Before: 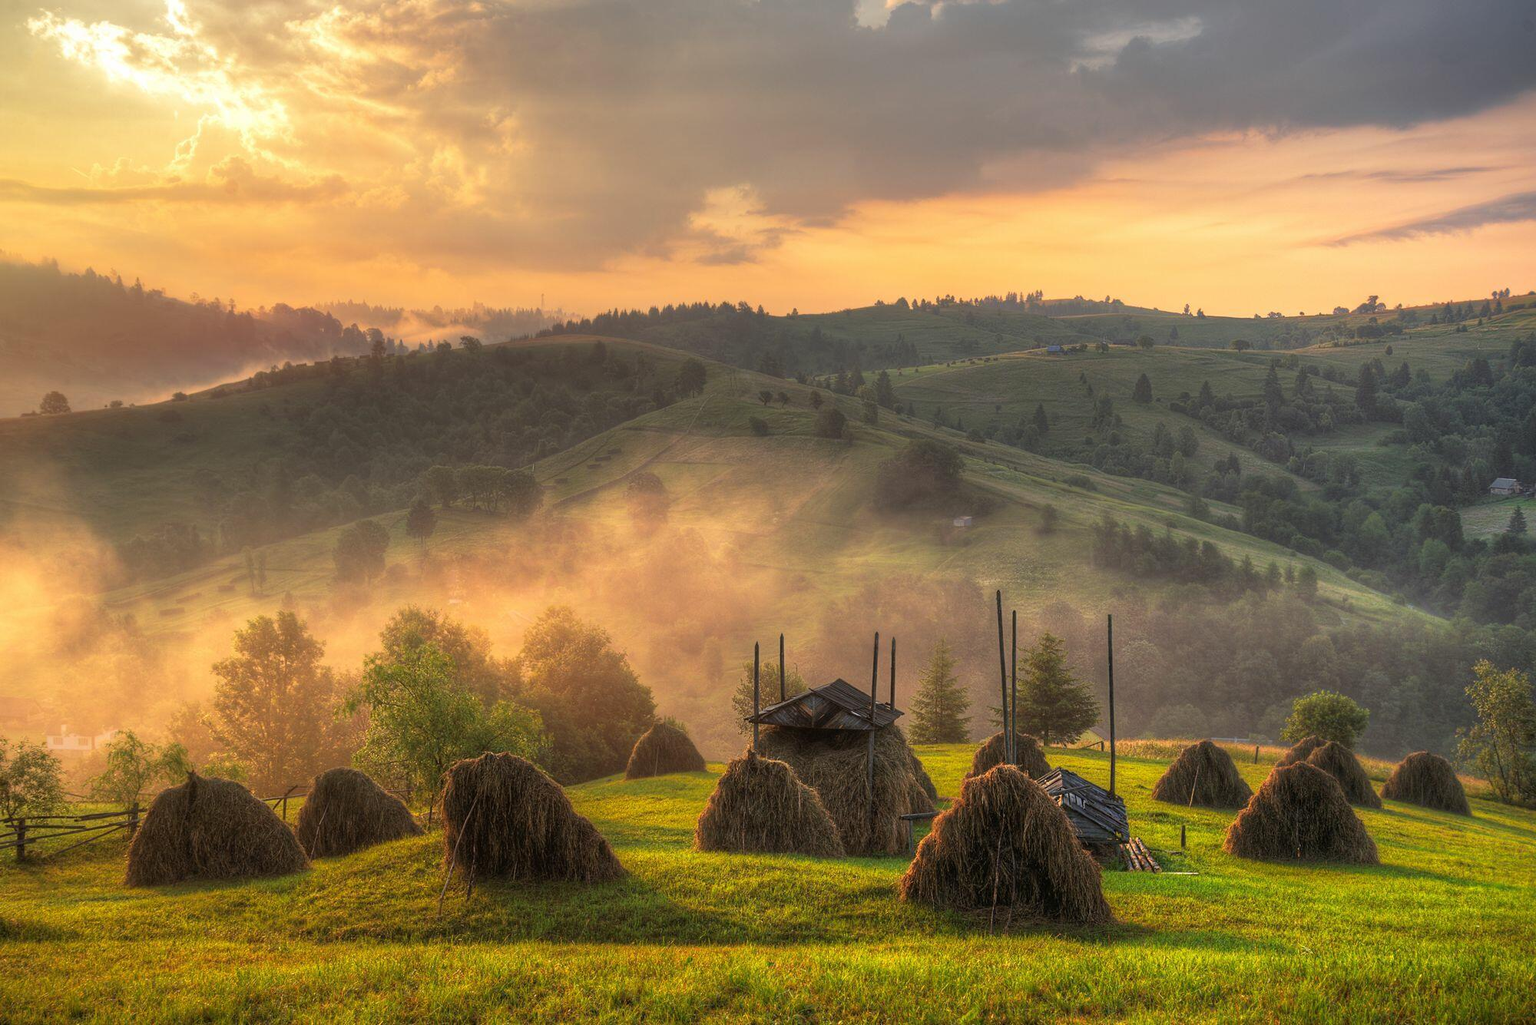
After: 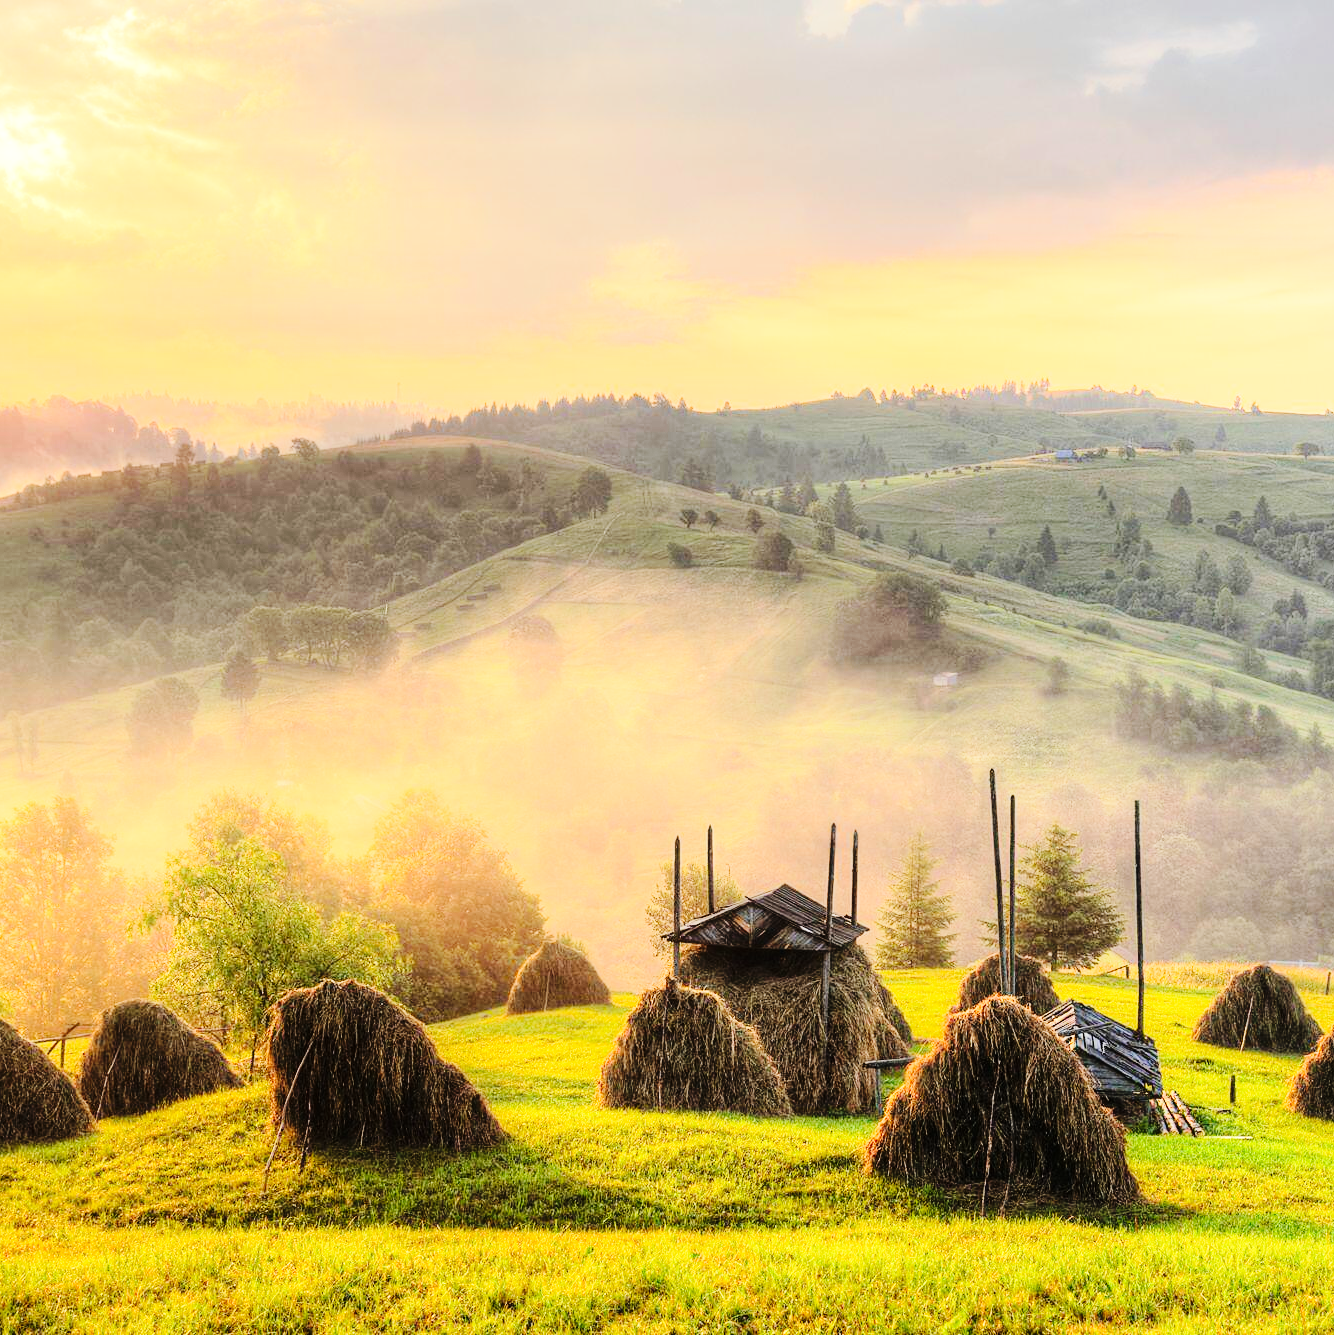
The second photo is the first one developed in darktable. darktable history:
tone equalizer: -7 EV 0.141 EV, -6 EV 0.612 EV, -5 EV 1.13 EV, -4 EV 1.32 EV, -3 EV 1.17 EV, -2 EV 0.6 EV, -1 EV 0.152 EV, edges refinement/feathering 500, mask exposure compensation -1.57 EV, preserve details no
base curve: curves: ch0 [(0, 0) (0.036, 0.025) (0.121, 0.166) (0.206, 0.329) (0.605, 0.79) (1, 1)], preserve colors none
crop: left 15.413%, right 17.878%
